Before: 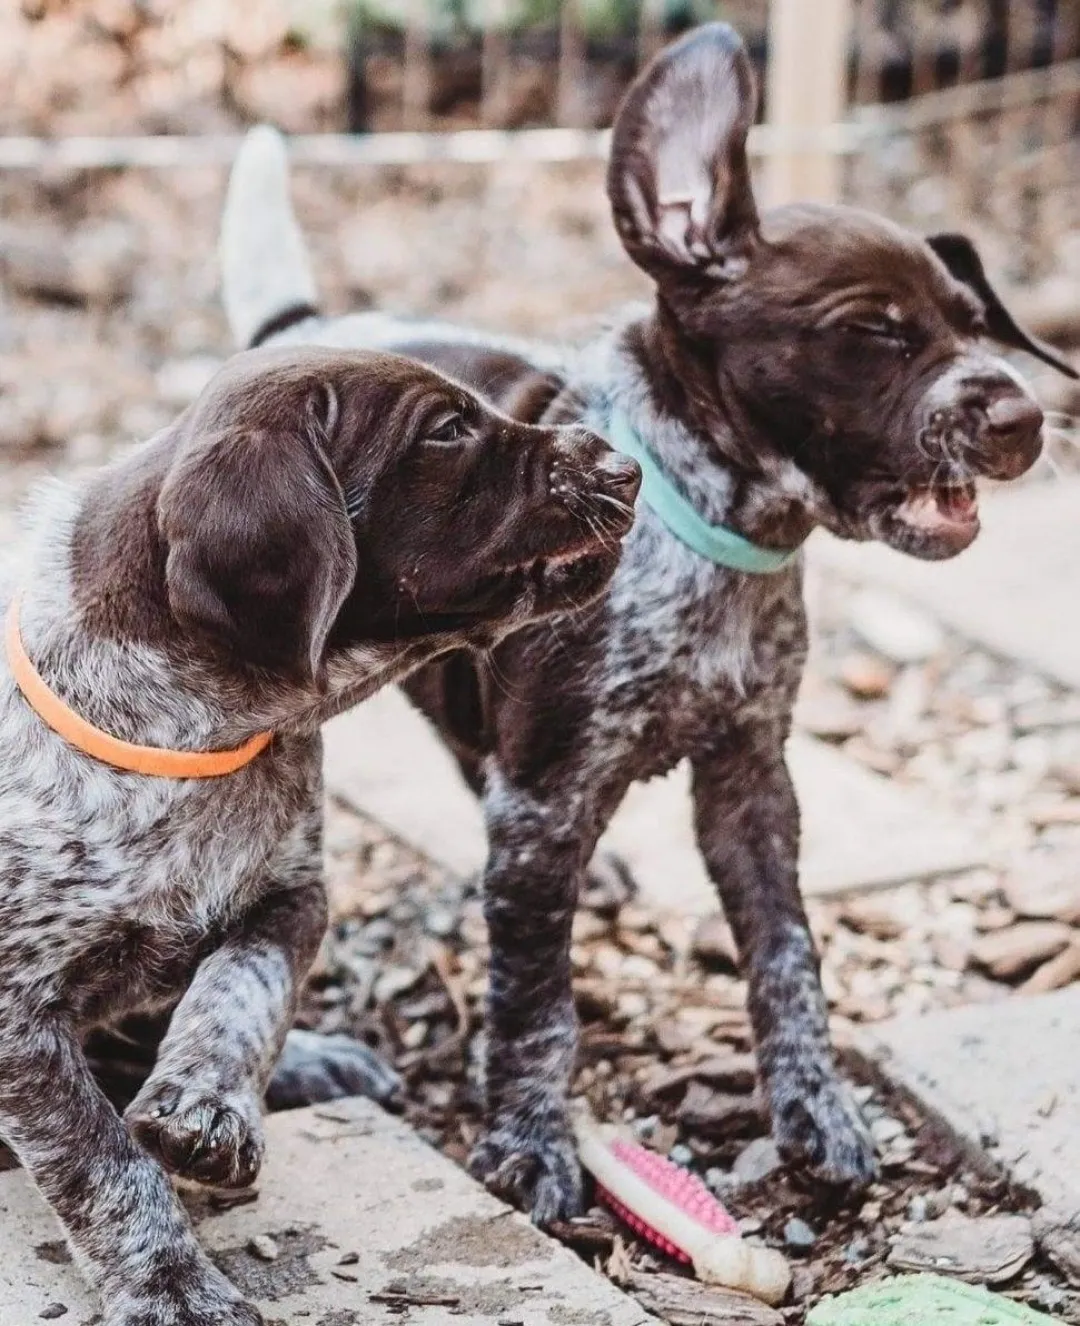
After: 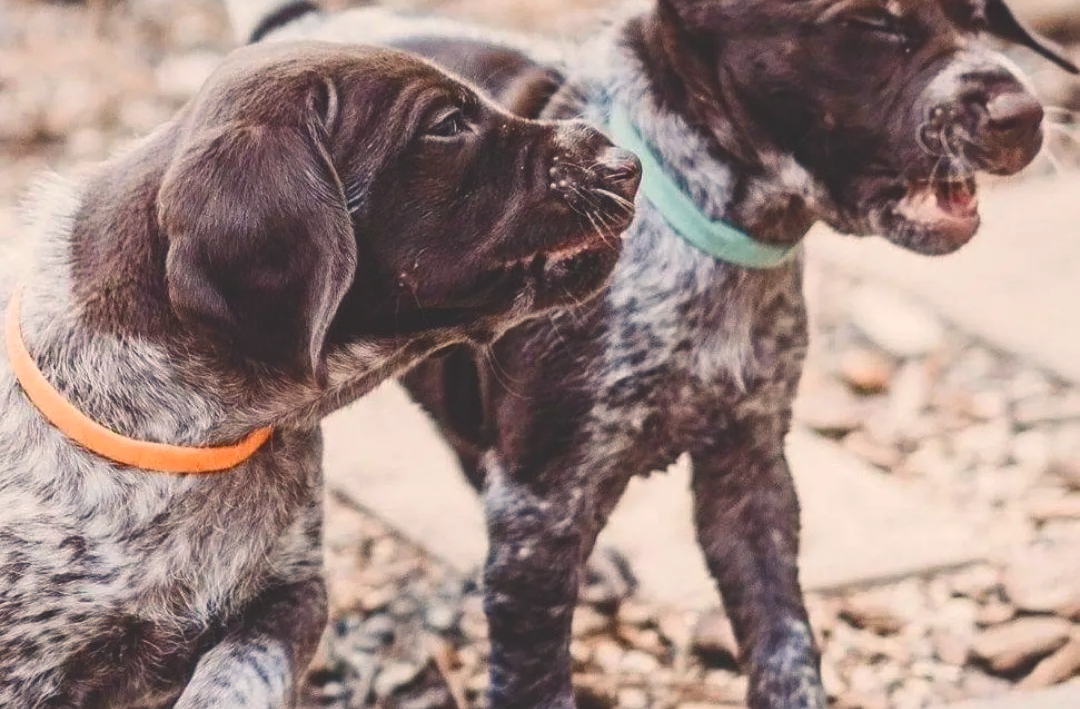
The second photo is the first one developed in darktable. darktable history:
color balance rgb: shadows lift › chroma 2%, shadows lift › hue 247.2°, power › chroma 0.3%, power › hue 25.2°, highlights gain › chroma 3%, highlights gain › hue 60°, global offset › luminance 2%, perceptual saturation grading › global saturation 20%, perceptual saturation grading › highlights -20%, perceptual saturation grading › shadows 30%
crop and rotate: top 23.043%, bottom 23.437%
